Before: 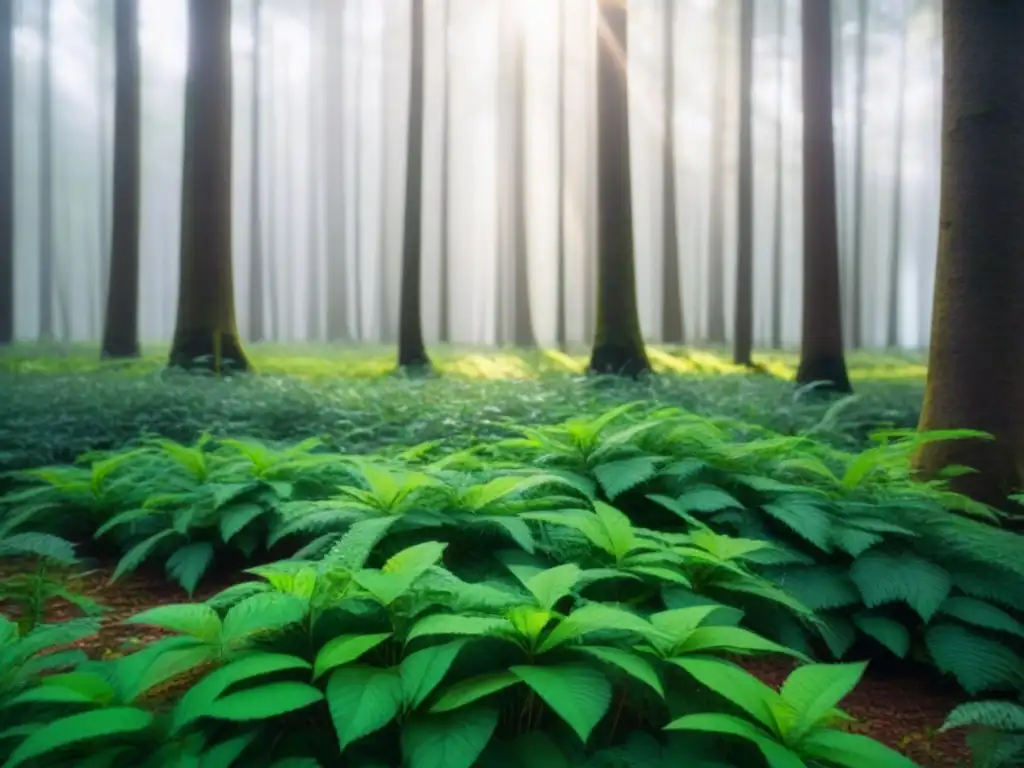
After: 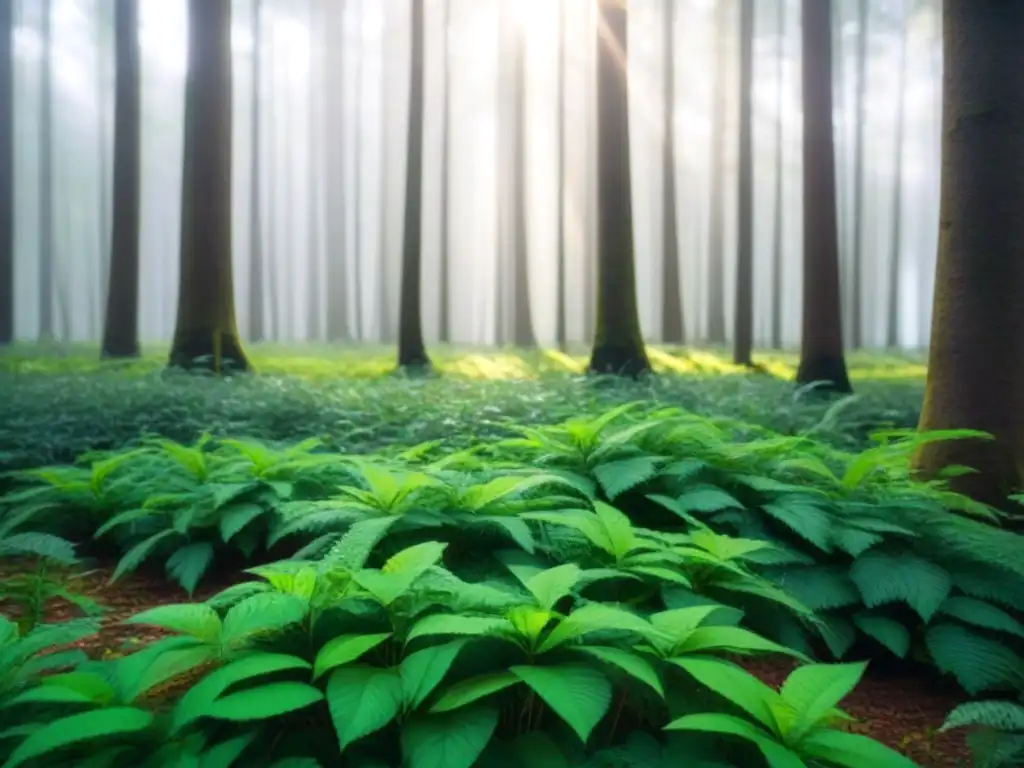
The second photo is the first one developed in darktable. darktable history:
exposure: exposure 0.123 EV, compensate highlight preservation false
